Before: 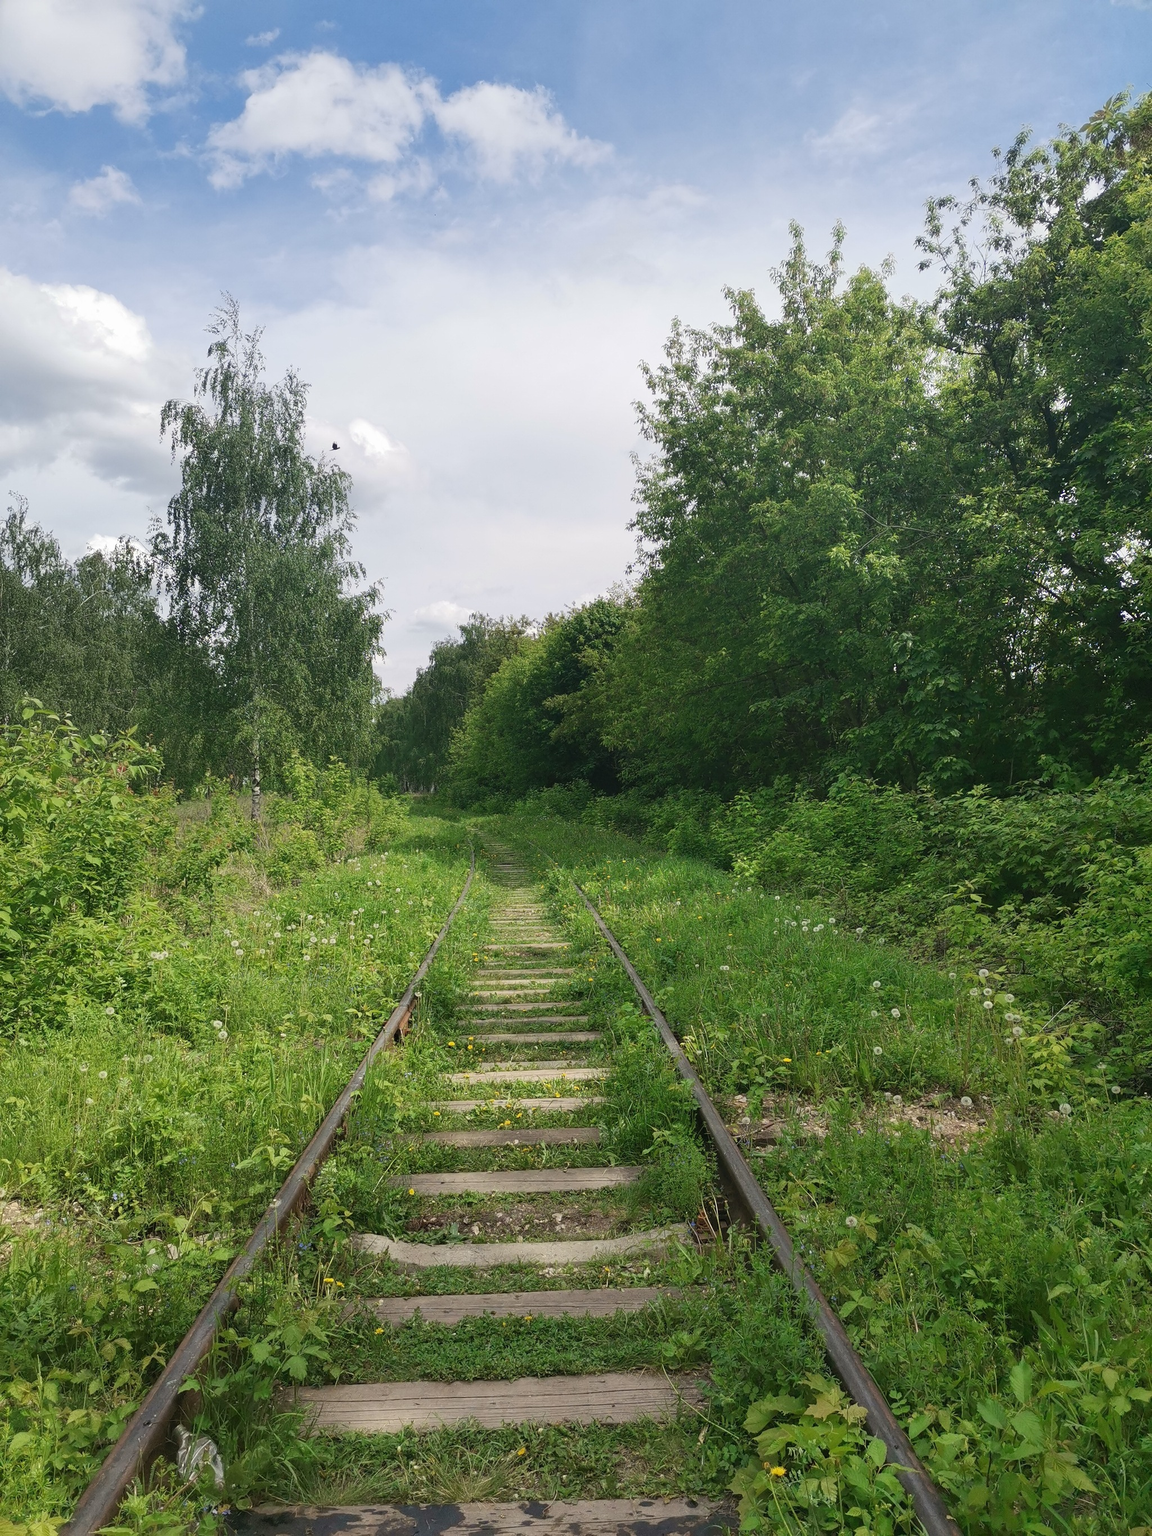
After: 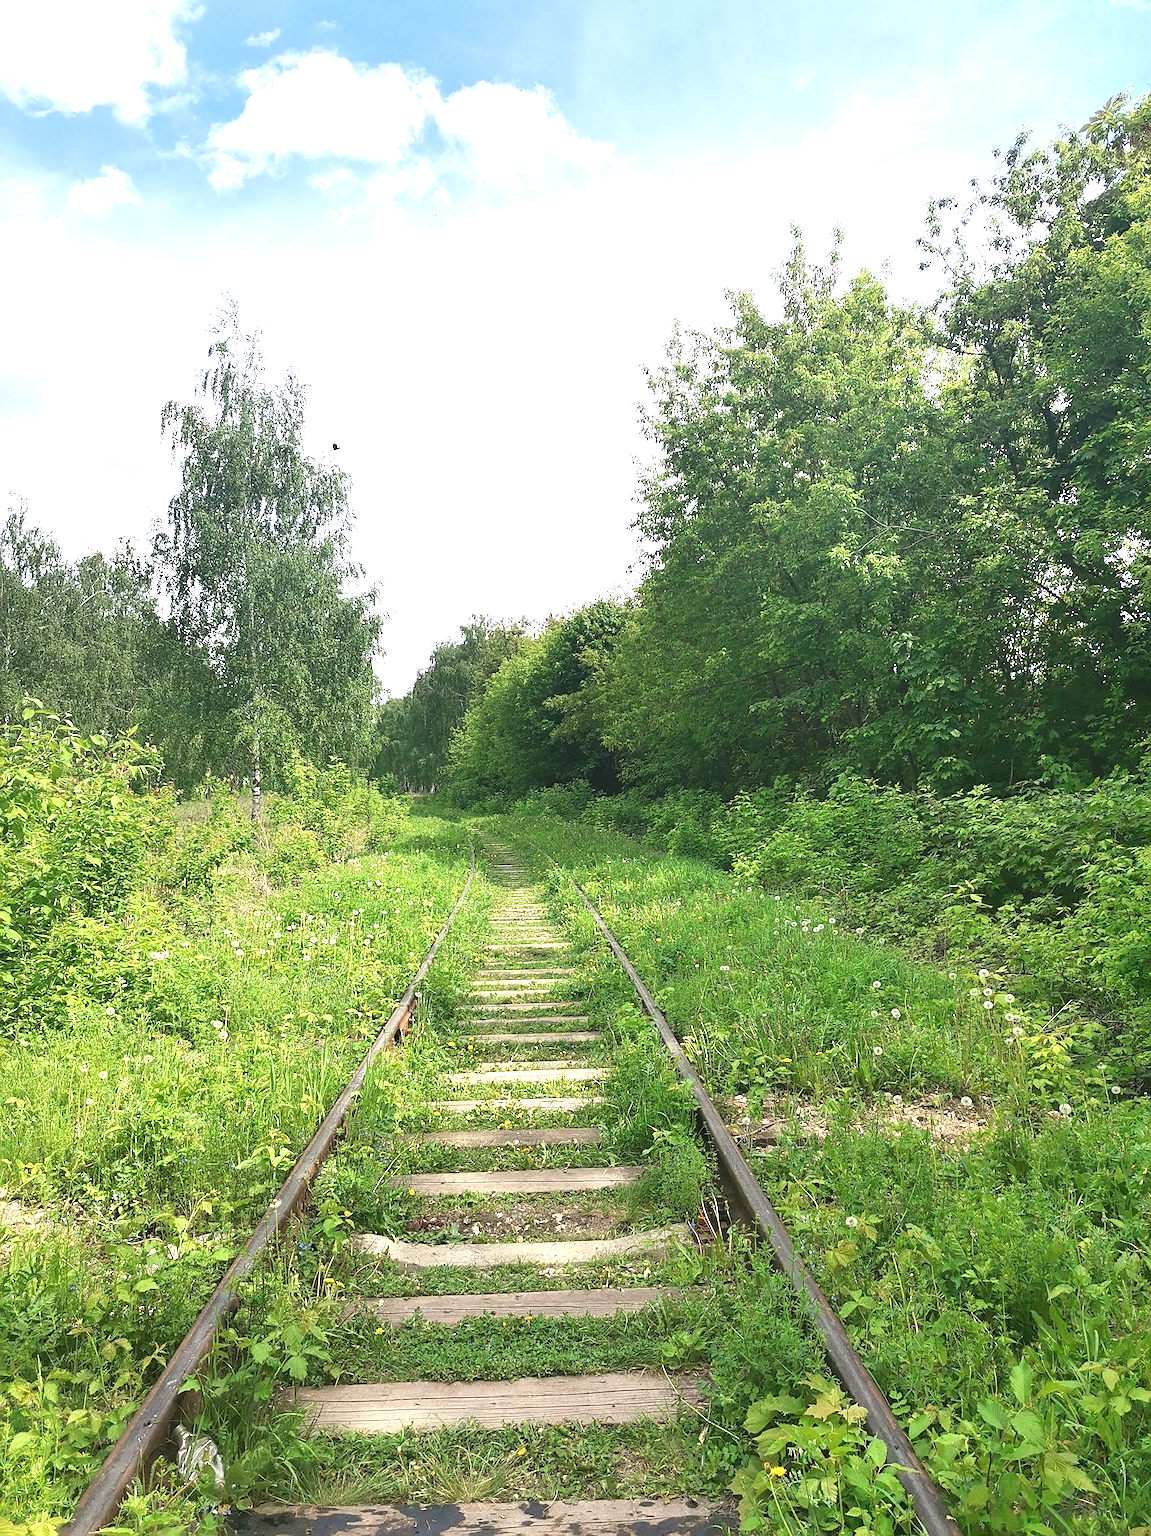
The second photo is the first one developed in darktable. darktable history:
sharpen: on, module defaults
exposure: black level correction 0, exposure 1.184 EV, compensate exposure bias true, compensate highlight preservation false
